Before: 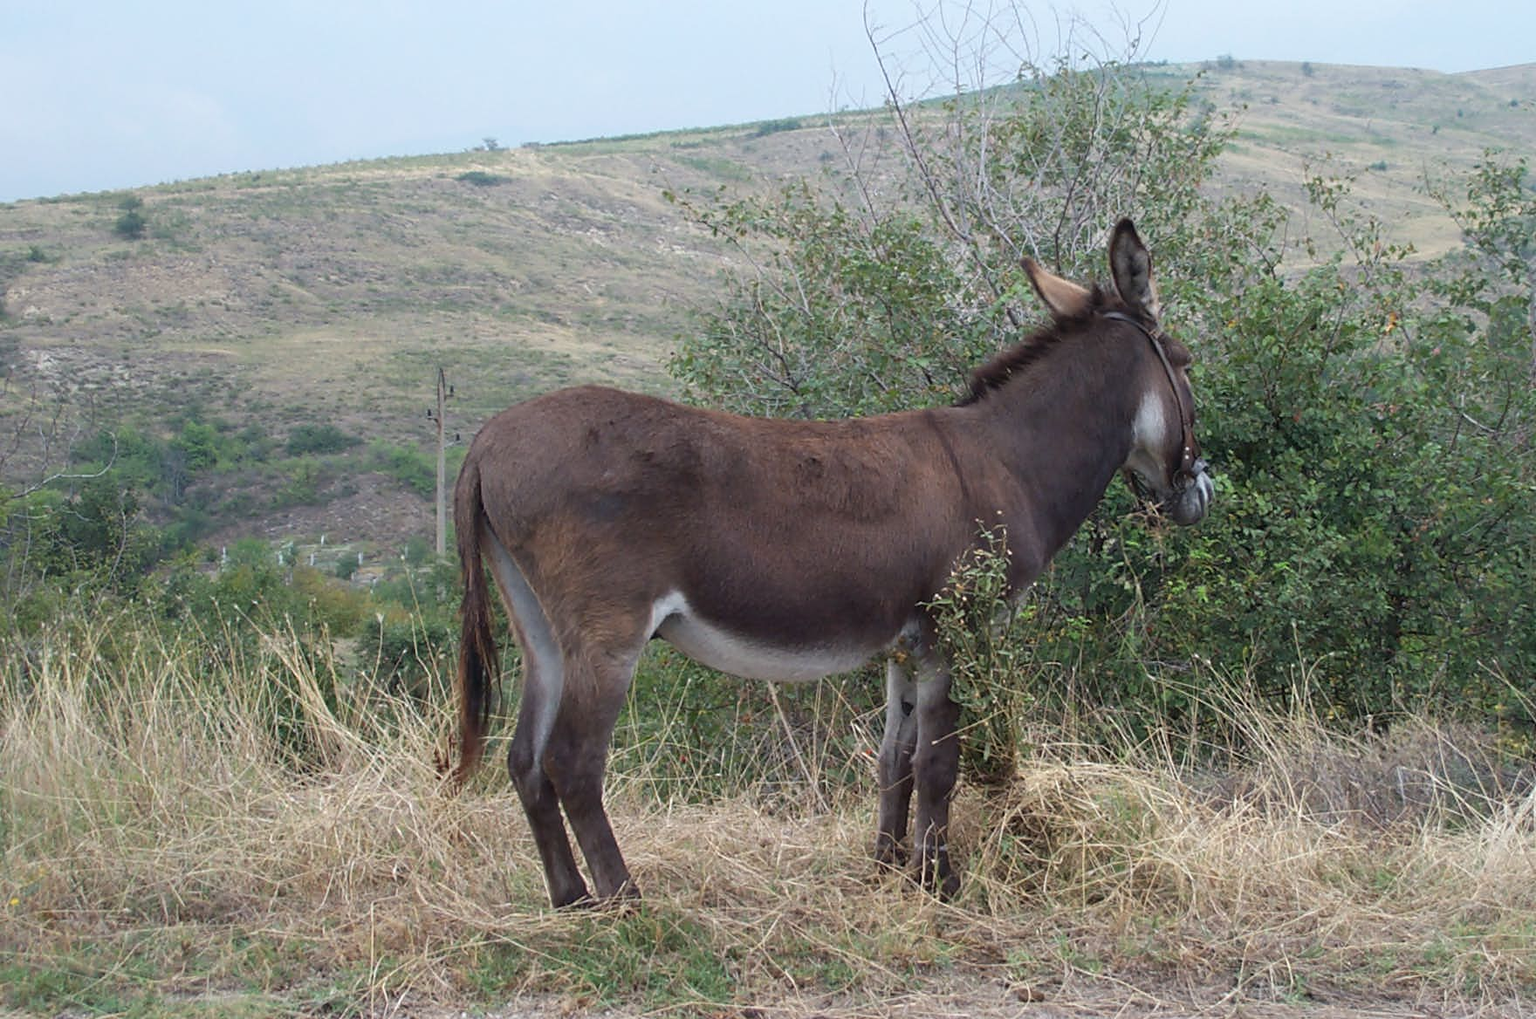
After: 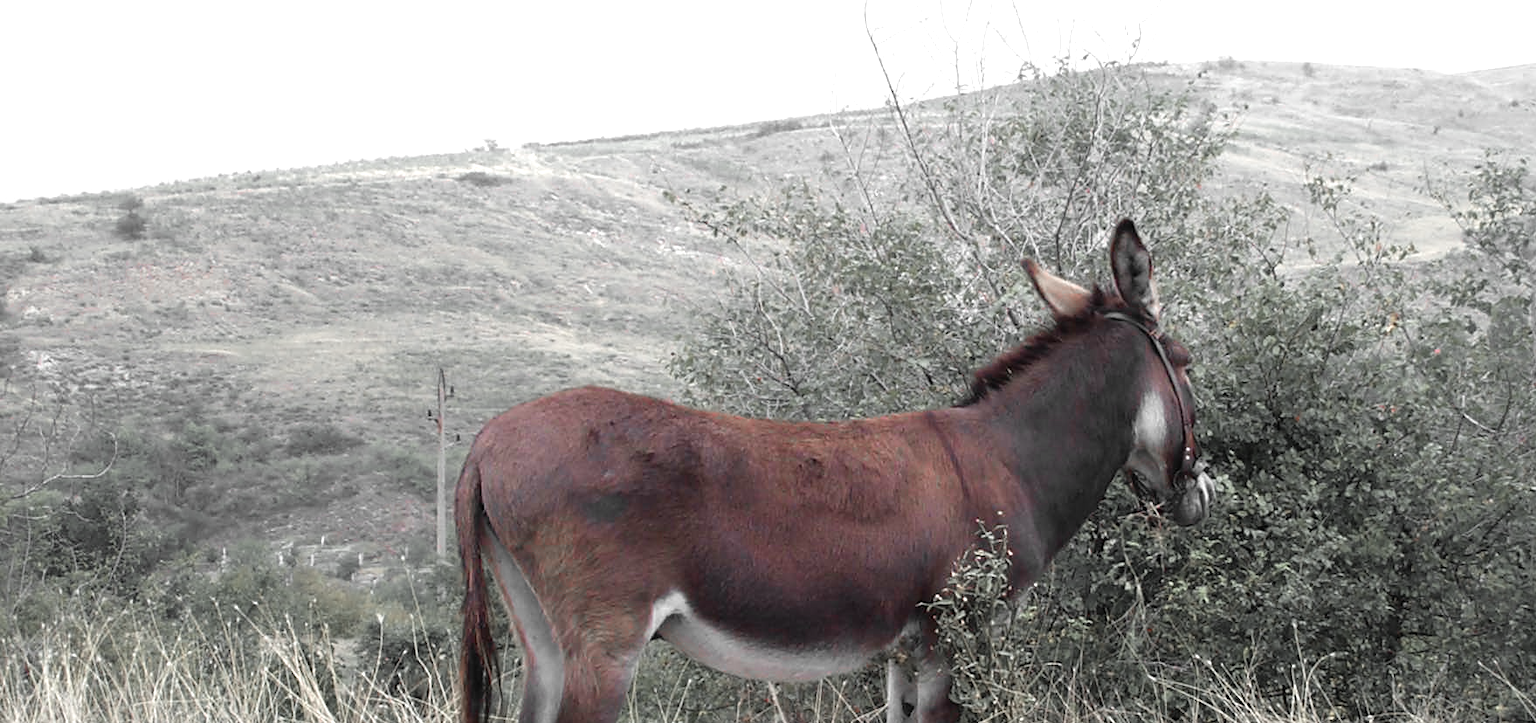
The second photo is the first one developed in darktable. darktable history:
crop: right 0%, bottom 29.022%
tone equalizer: -8 EV -0.773 EV, -7 EV -0.73 EV, -6 EV -0.591 EV, -5 EV -0.377 EV, -3 EV 0.401 EV, -2 EV 0.6 EV, -1 EV 0.675 EV, +0 EV 0.733 EV, mask exposure compensation -0.489 EV
color zones: curves: ch1 [(0, 0.831) (0.08, 0.771) (0.157, 0.268) (0.241, 0.207) (0.562, -0.005) (0.714, -0.013) (0.876, 0.01) (1, 0.831)]
